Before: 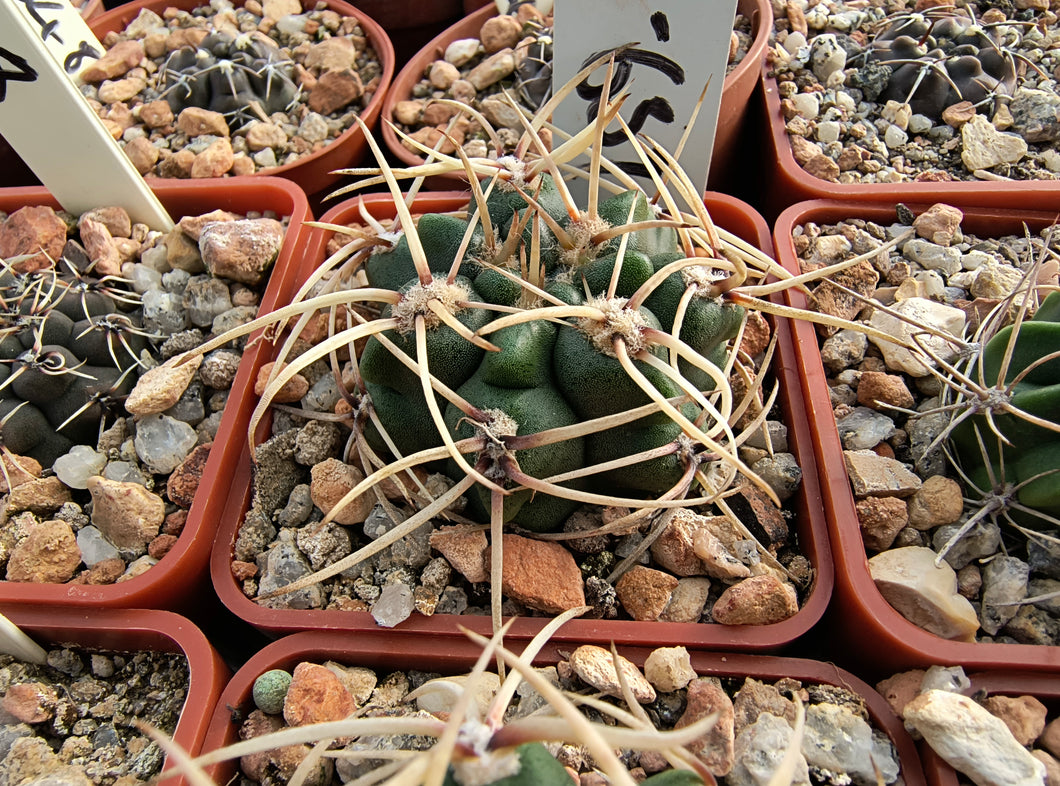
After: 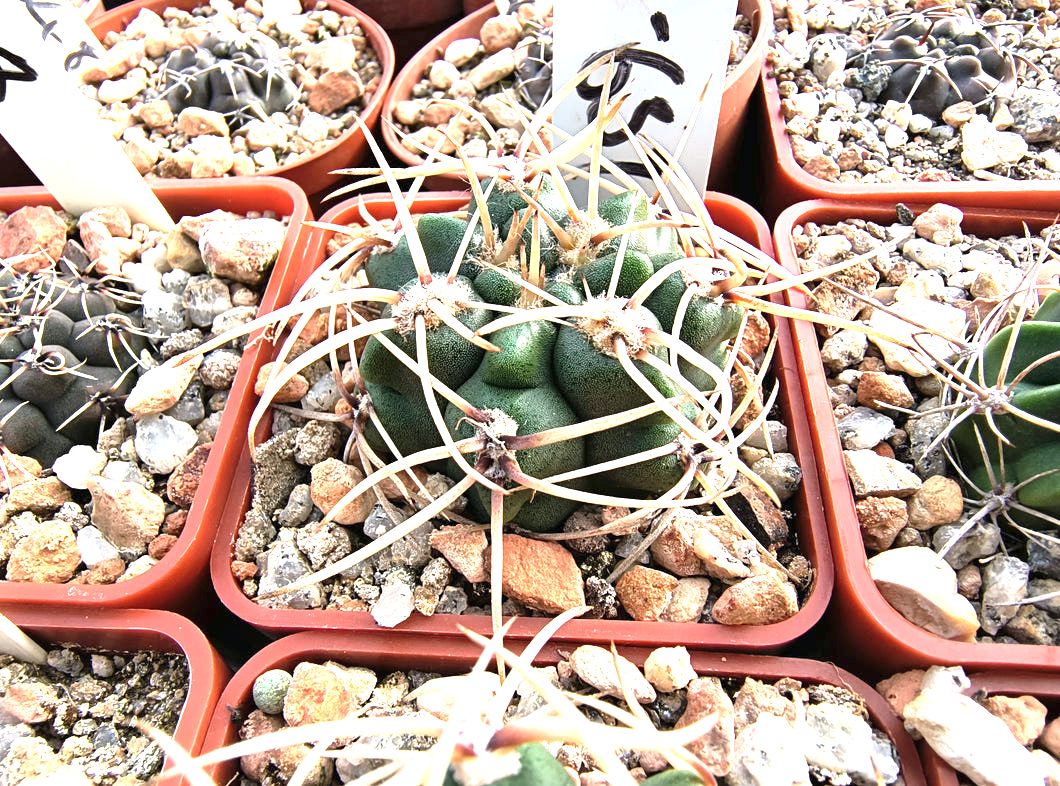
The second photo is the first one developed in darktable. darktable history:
color calibration: illuminant as shot in camera, x 0.358, y 0.373, temperature 4628.91 K
exposure: black level correction 0, exposure 1.6 EV, compensate exposure bias true, compensate highlight preservation false
